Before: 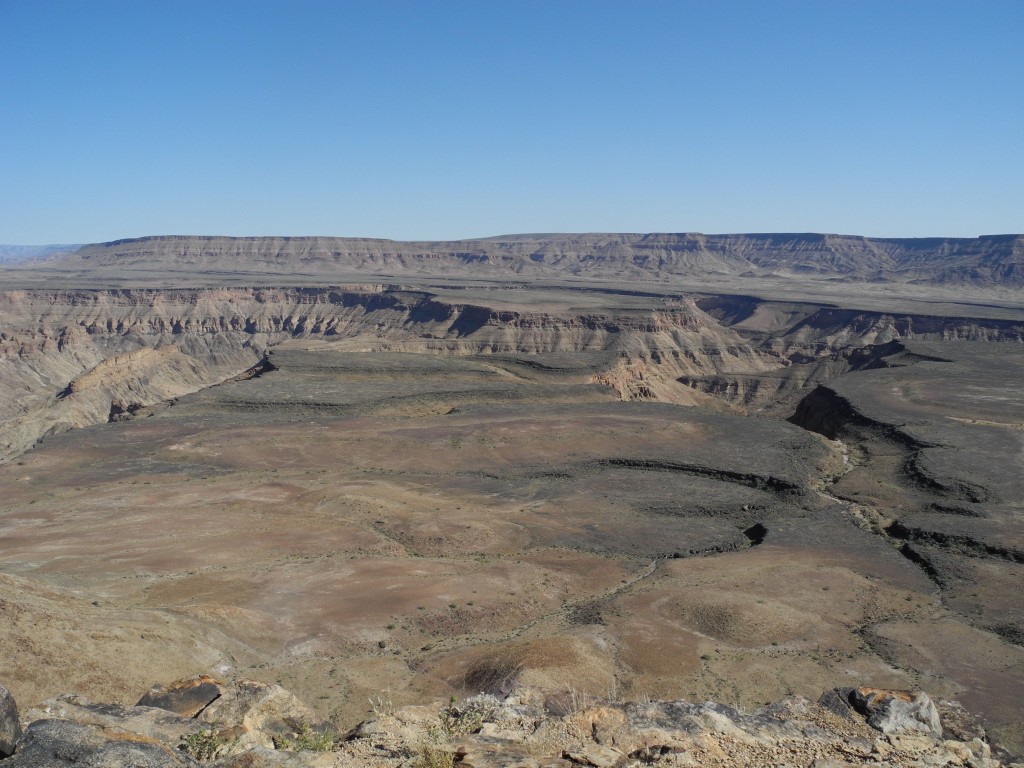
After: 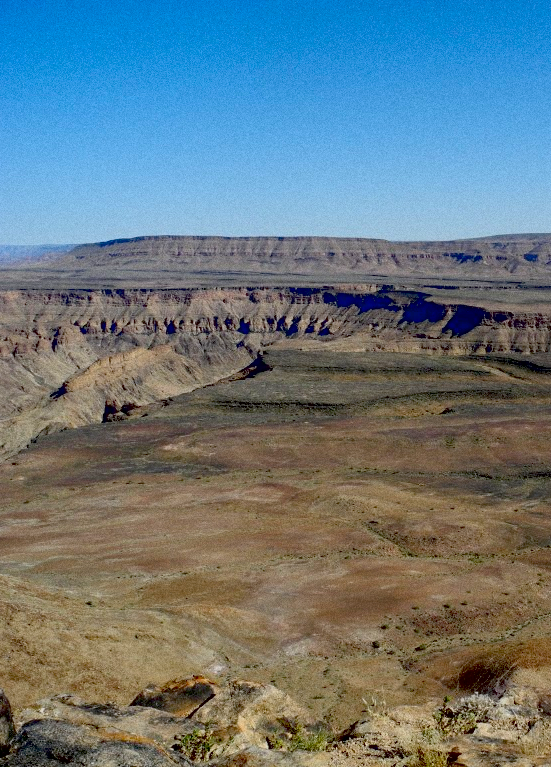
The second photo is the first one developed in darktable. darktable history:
grain: strength 26%
exposure: black level correction 0.056, compensate highlight preservation false
crop: left 0.587%, right 45.588%, bottom 0.086%
contrast brightness saturation: contrast 0.08, saturation 0.2
